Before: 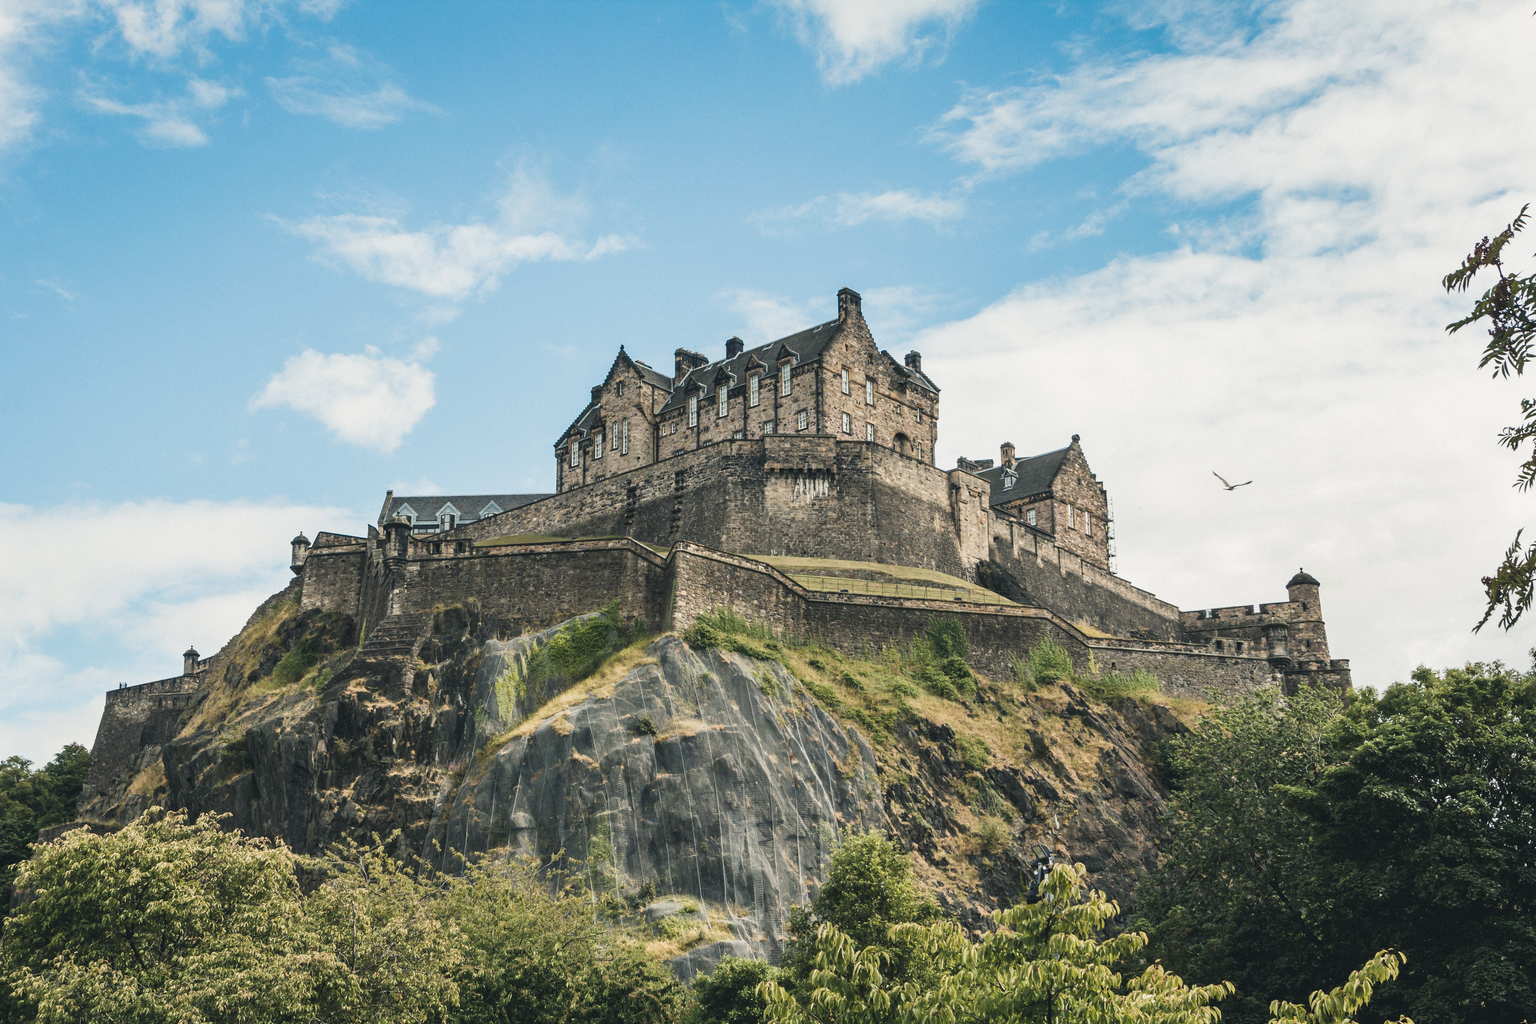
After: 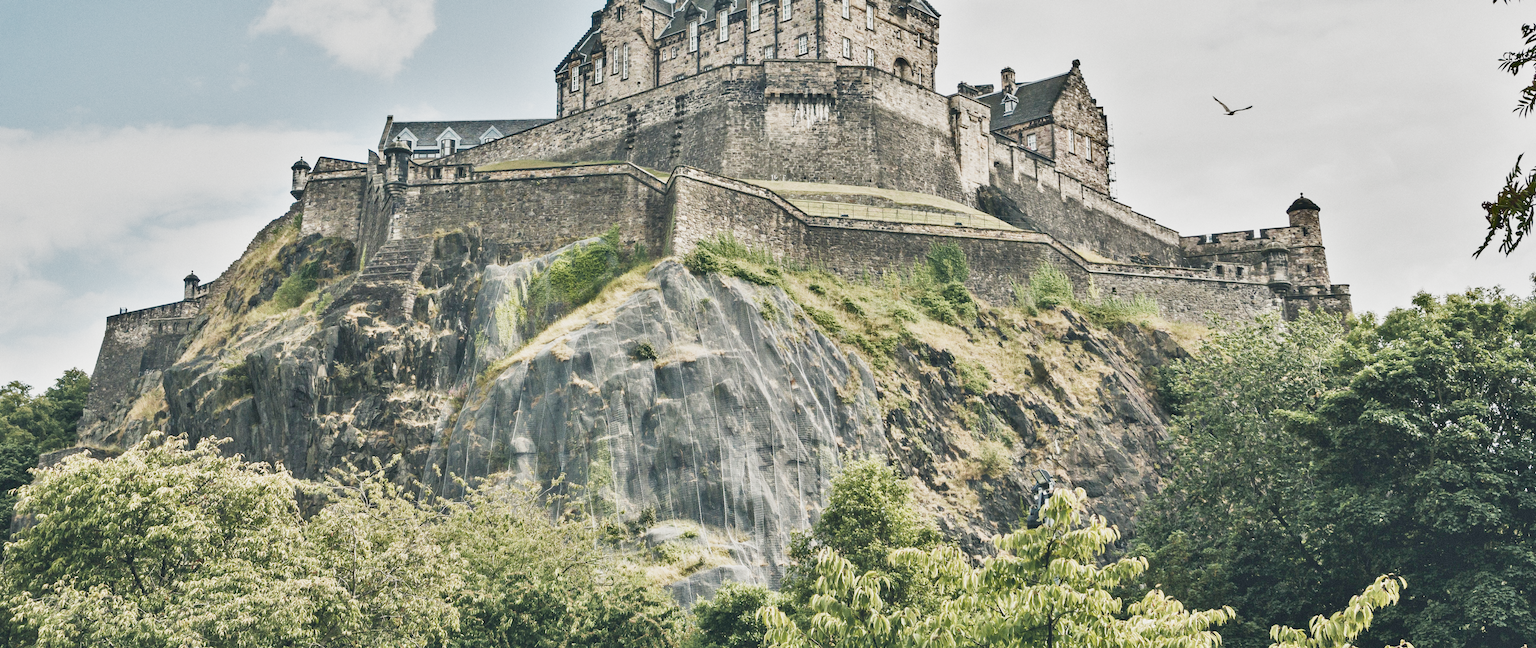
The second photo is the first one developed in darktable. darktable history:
crop and rotate: top 36.672%
exposure: black level correction 0, exposure 1.482 EV, compensate exposure bias true, compensate highlight preservation false
shadows and highlights: radius 106.16, shadows 43.94, highlights -66.19, low approximation 0.01, soften with gaussian
filmic rgb: black relative exposure -16 EV, white relative exposure 6.88 EV, threshold 2.97 EV, hardness 4.67, add noise in highlights 0, preserve chrominance no, color science v4 (2020), iterations of high-quality reconstruction 0, enable highlight reconstruction true
